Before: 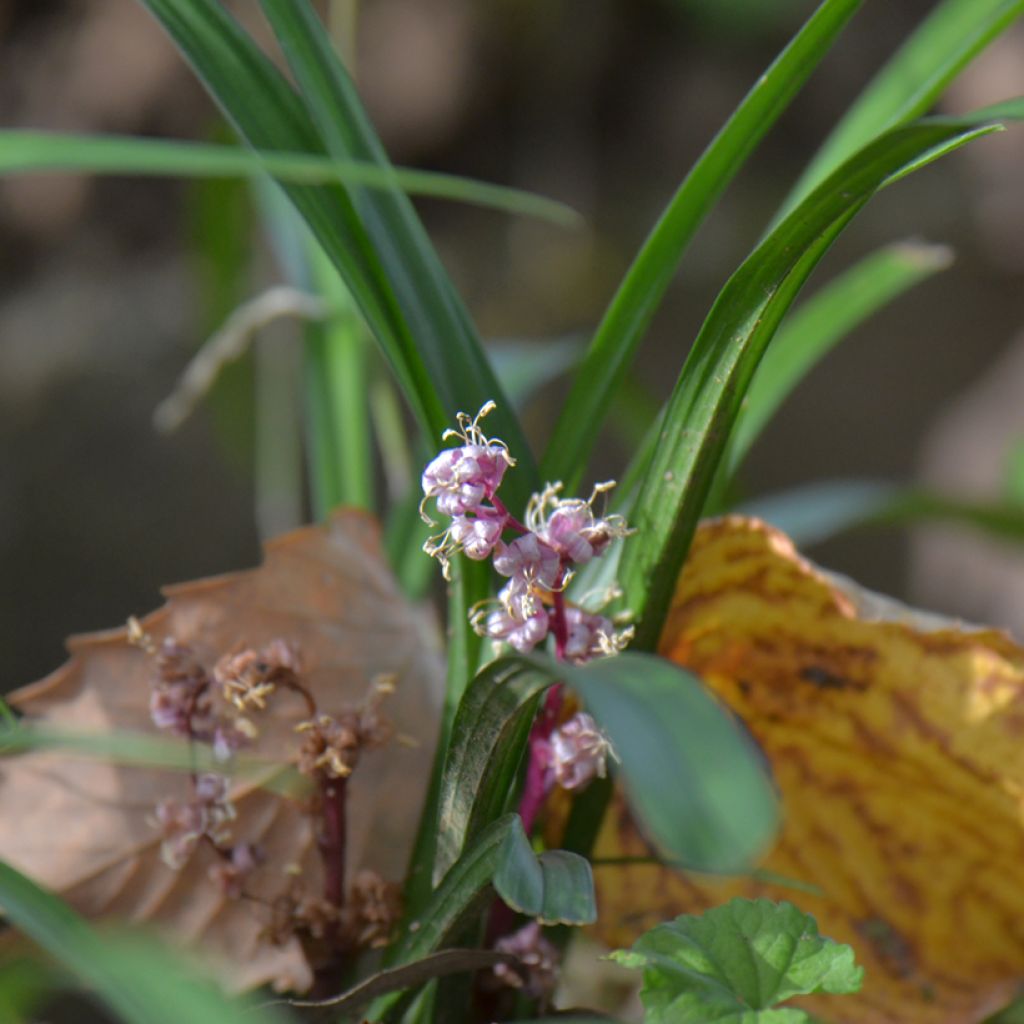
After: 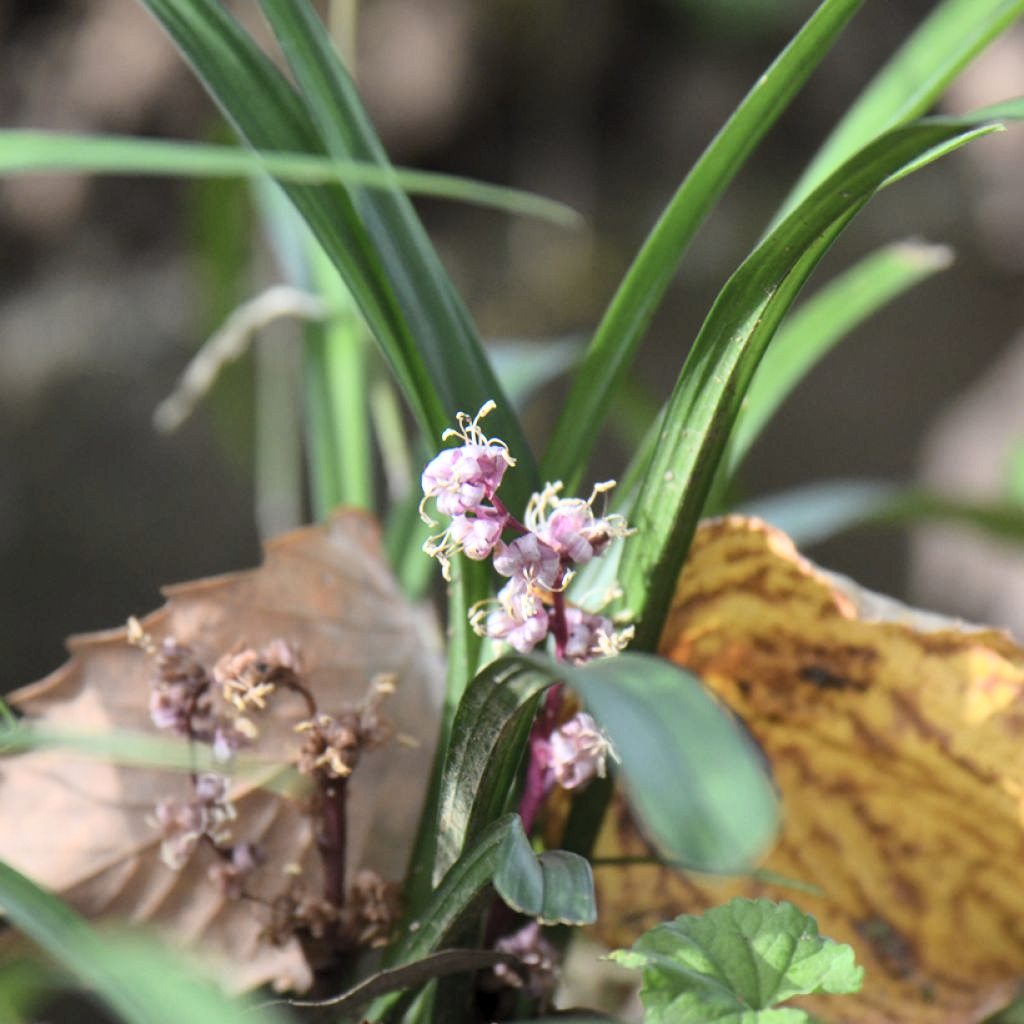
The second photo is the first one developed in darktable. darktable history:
contrast brightness saturation: contrast 0.39, brightness 0.53
levels: mode automatic, black 0.023%, white 99.97%, levels [0.062, 0.494, 0.925]
